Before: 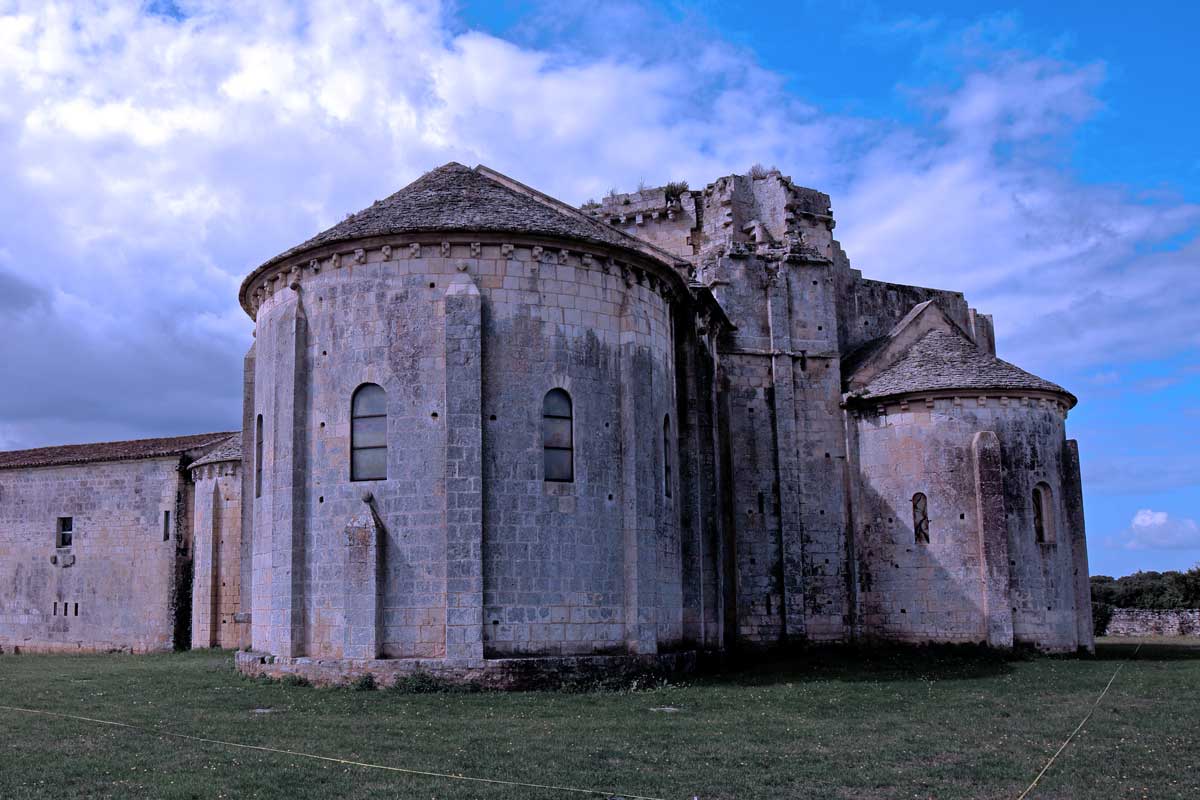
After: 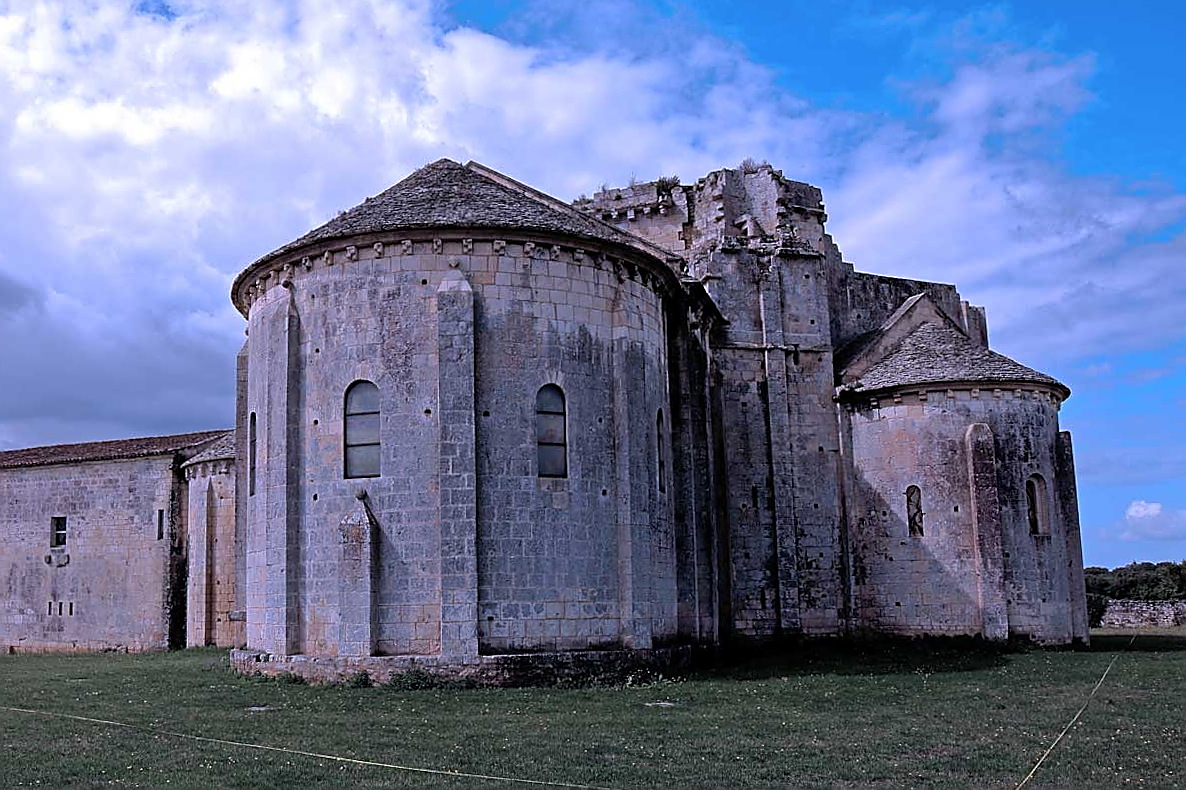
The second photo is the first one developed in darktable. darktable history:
sharpen: radius 1.4, amount 1.25, threshold 0.7
rotate and perspective: rotation -0.45°, automatic cropping original format, crop left 0.008, crop right 0.992, crop top 0.012, crop bottom 0.988
